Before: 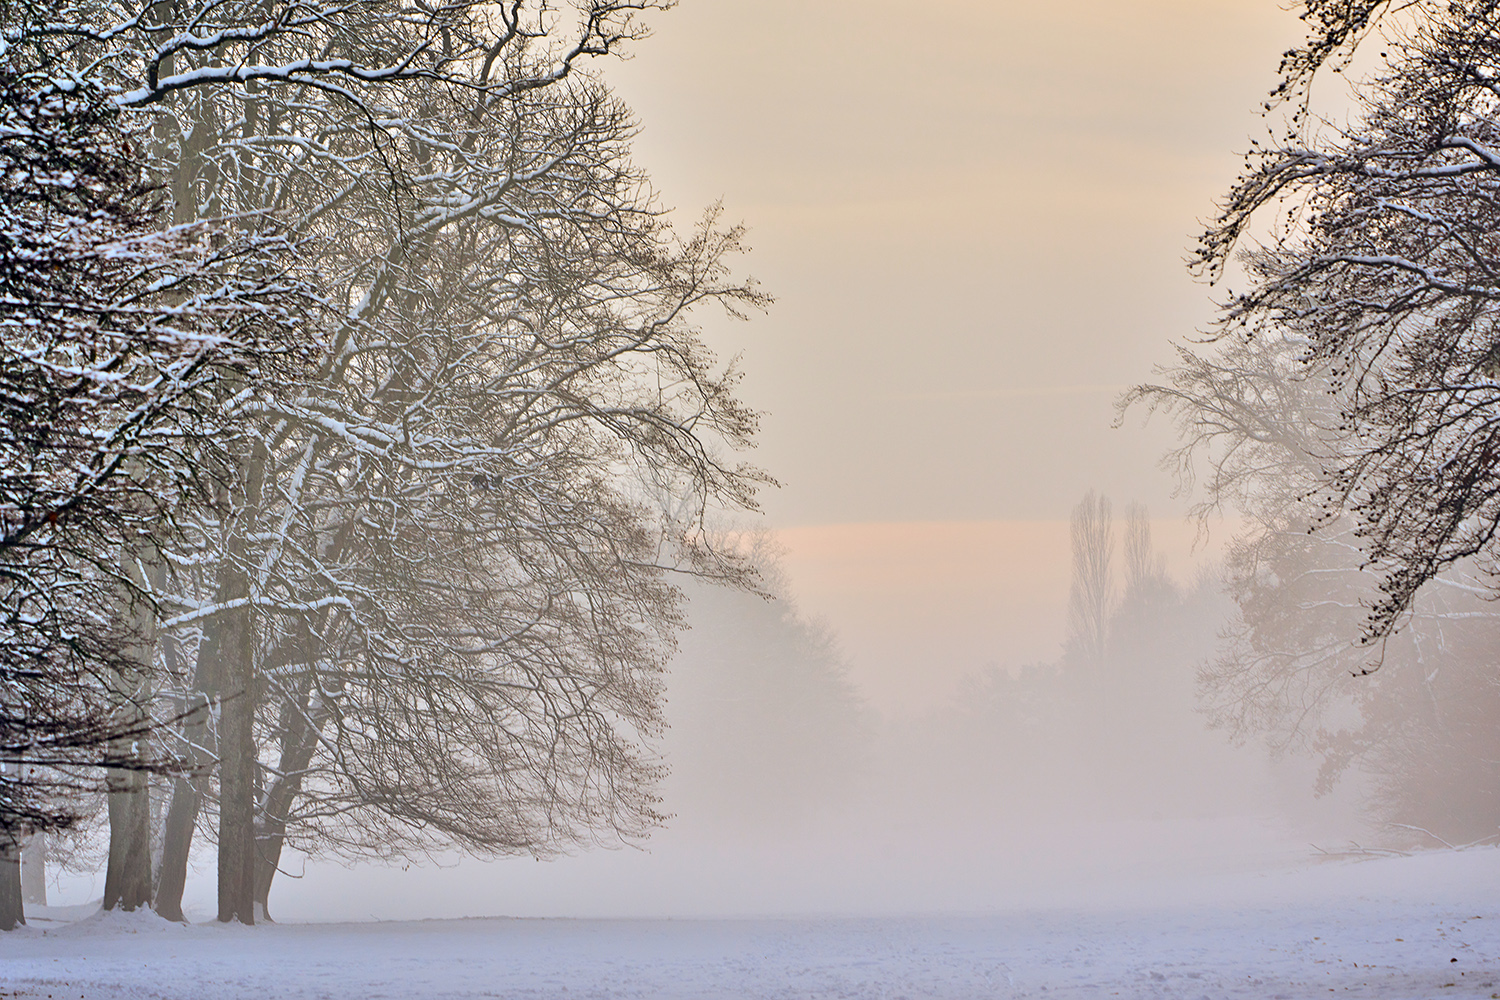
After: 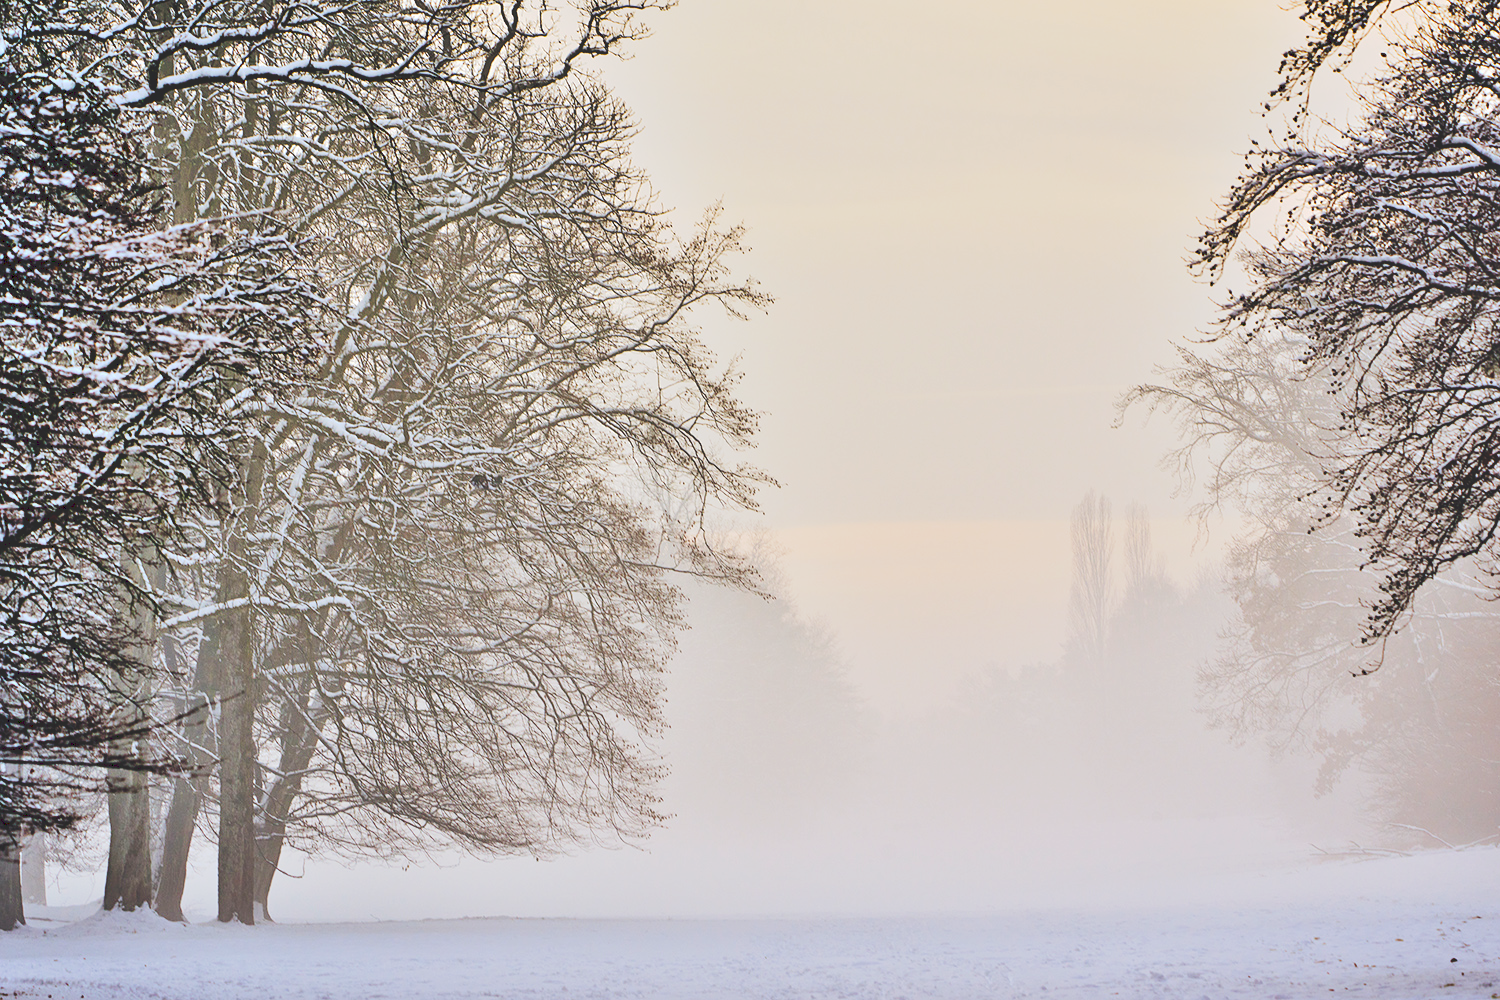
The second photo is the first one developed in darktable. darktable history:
tone curve: curves: ch0 [(0, 0) (0.003, 0.17) (0.011, 0.17) (0.025, 0.17) (0.044, 0.168) (0.069, 0.167) (0.1, 0.173) (0.136, 0.181) (0.177, 0.199) (0.224, 0.226) (0.277, 0.271) (0.335, 0.333) (0.399, 0.419) (0.468, 0.52) (0.543, 0.621) (0.623, 0.716) (0.709, 0.795) (0.801, 0.867) (0.898, 0.914) (1, 1)], preserve colors none
